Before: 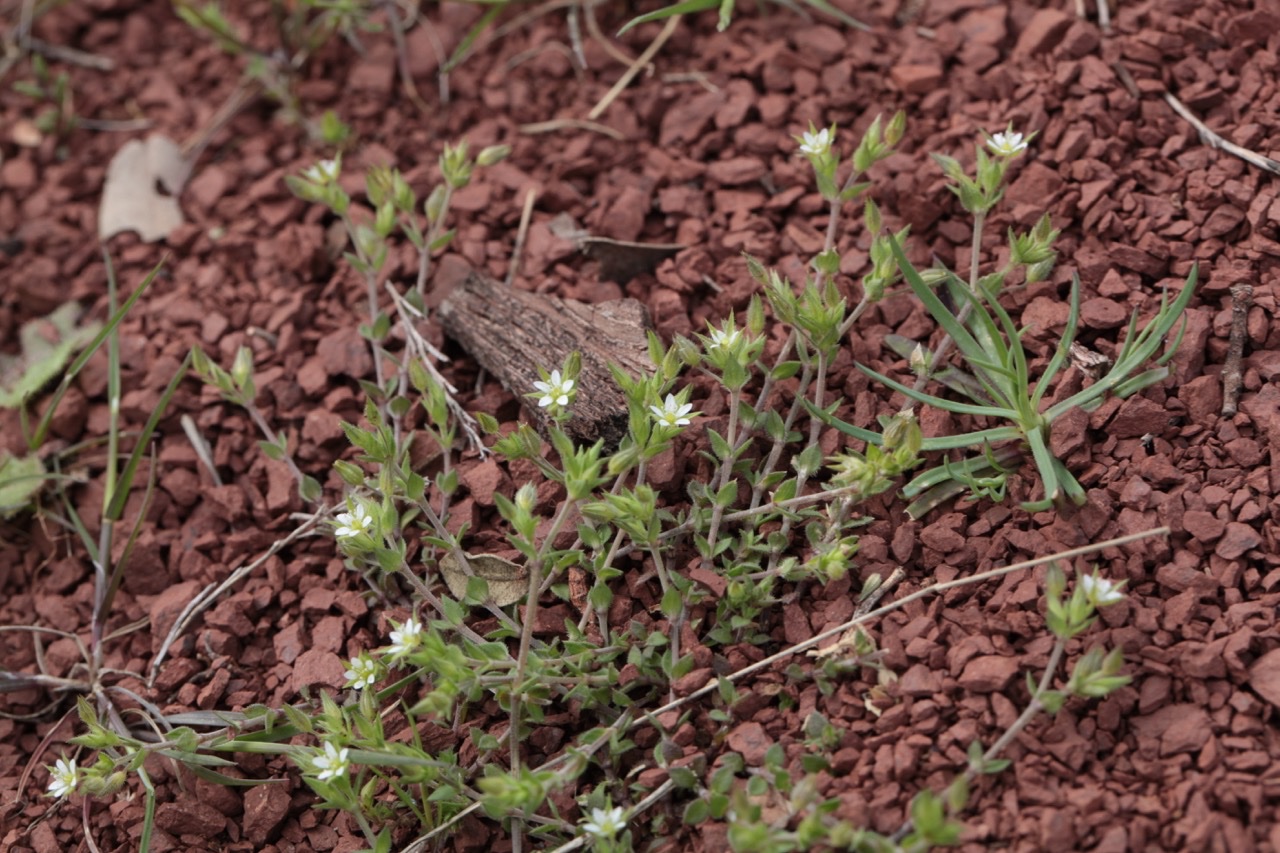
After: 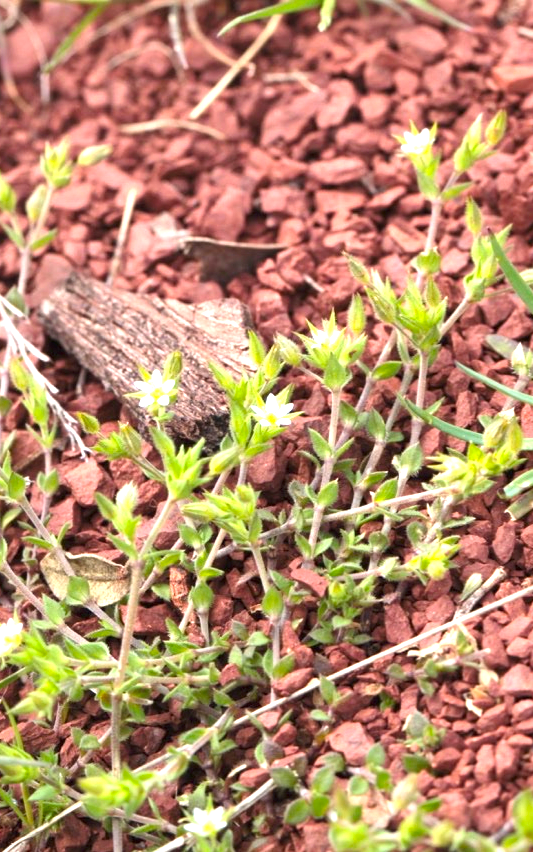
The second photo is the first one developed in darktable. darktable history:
color balance rgb: perceptual saturation grading › global saturation 20%, global vibrance 20%
shadows and highlights: shadows 37.27, highlights -28.18, soften with gaussian
crop: left 31.229%, right 27.105%
exposure: black level correction 0, exposure 1.75 EV, compensate exposure bias true, compensate highlight preservation false
